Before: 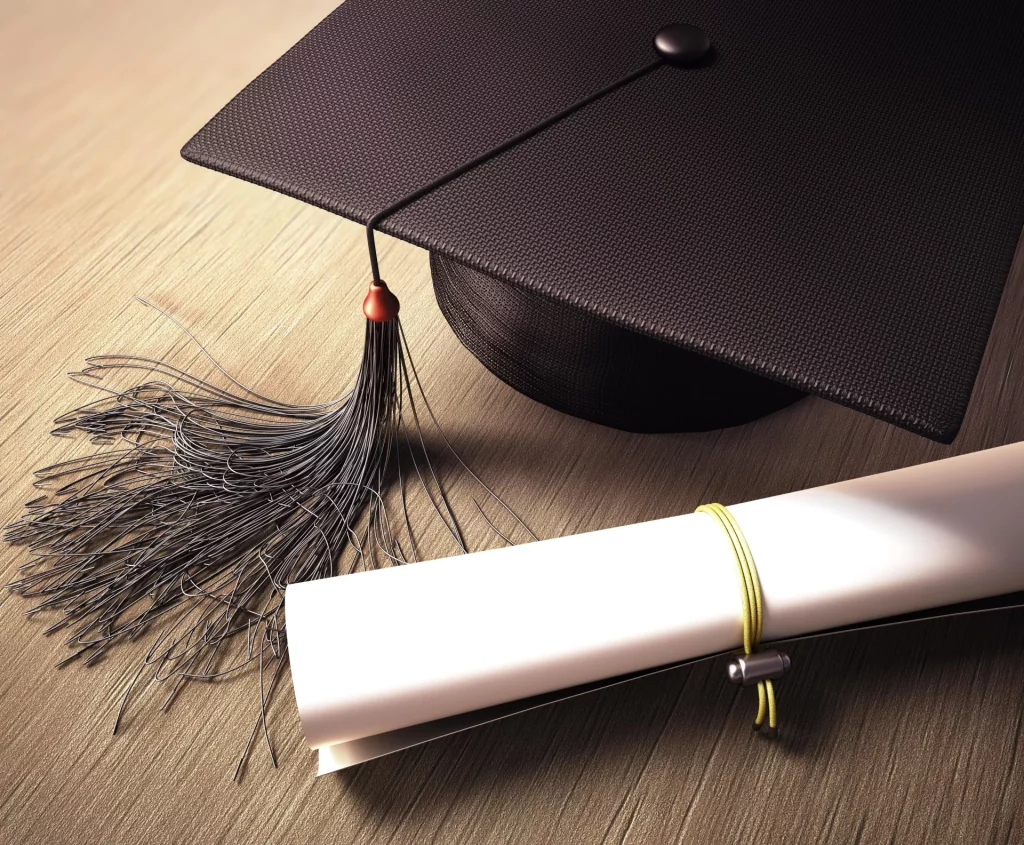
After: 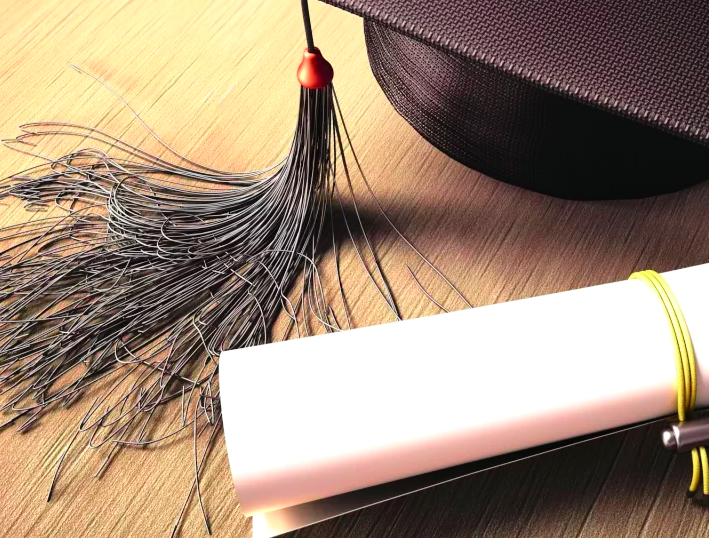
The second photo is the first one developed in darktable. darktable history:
exposure: exposure 0.3 EV, compensate highlight preservation false
crop: left 6.488%, top 27.668%, right 24.183%, bottom 8.656%
tone curve: curves: ch0 [(0, 0.013) (0.137, 0.121) (0.326, 0.386) (0.489, 0.573) (0.663, 0.749) (0.854, 0.897) (1, 0.974)]; ch1 [(0, 0) (0.366, 0.367) (0.475, 0.453) (0.494, 0.493) (0.504, 0.497) (0.544, 0.579) (0.562, 0.619) (0.622, 0.694) (1, 1)]; ch2 [(0, 0) (0.333, 0.346) (0.375, 0.375) (0.424, 0.43) (0.476, 0.492) (0.502, 0.503) (0.533, 0.541) (0.572, 0.615) (0.605, 0.656) (0.641, 0.709) (1, 1)], color space Lab, independent channels, preserve colors none
